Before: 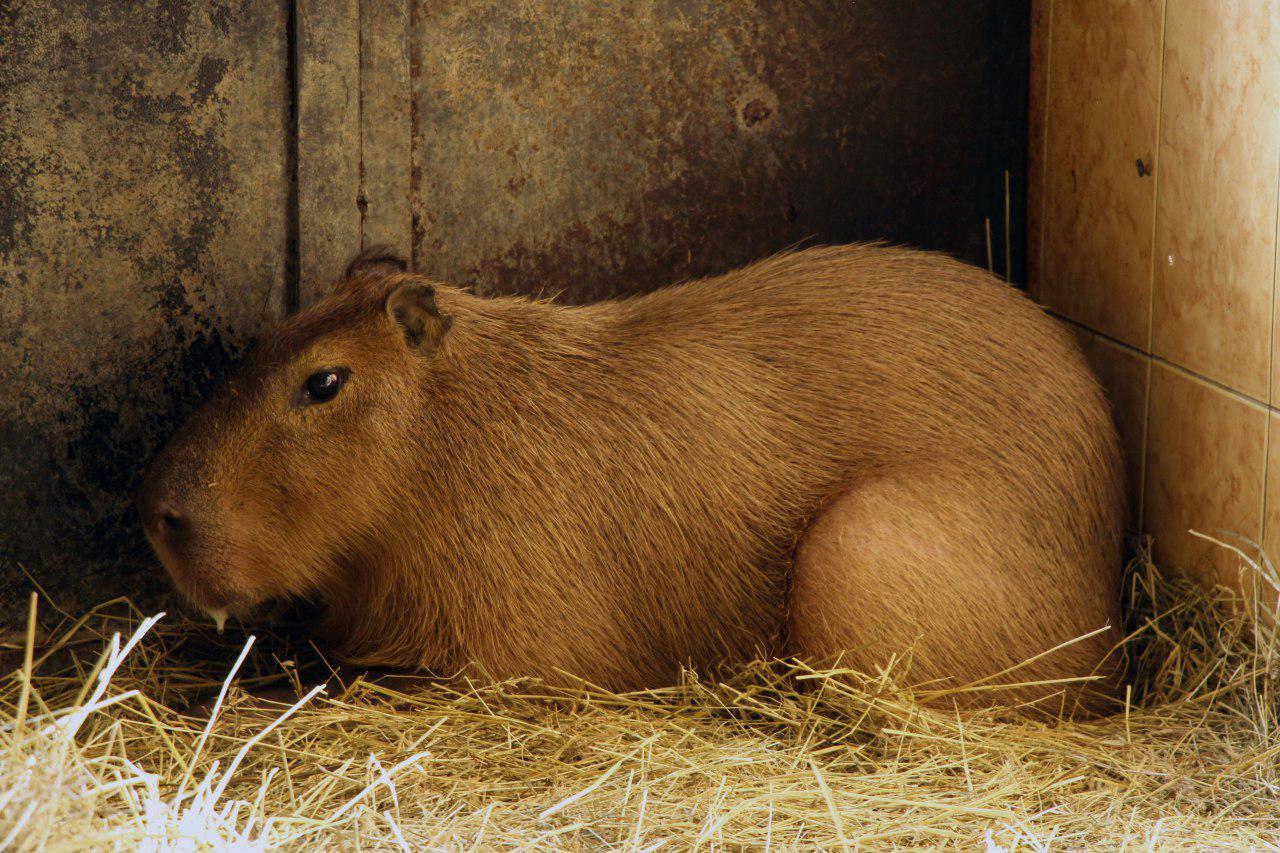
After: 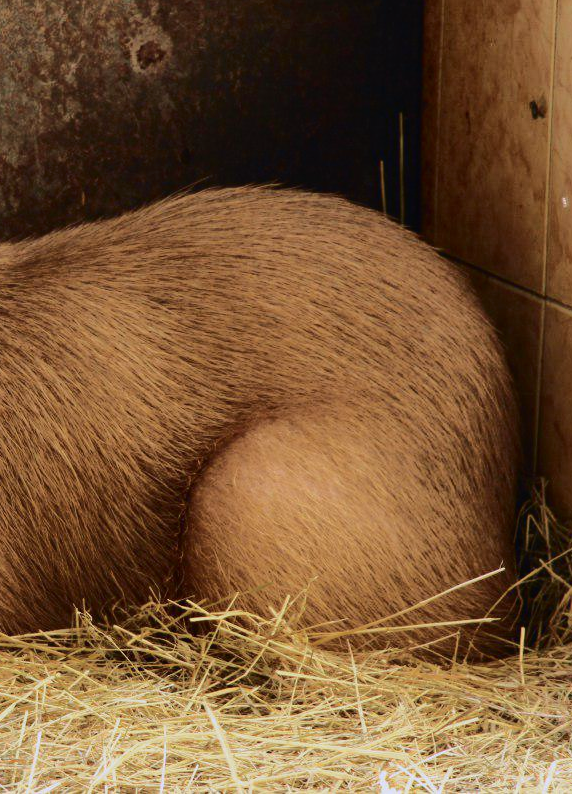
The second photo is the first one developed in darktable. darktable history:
tone curve: curves: ch0 [(0.003, 0.015) (0.104, 0.07) (0.239, 0.201) (0.327, 0.317) (0.401, 0.443) (0.495, 0.55) (0.65, 0.68) (0.832, 0.858) (1, 0.977)]; ch1 [(0, 0) (0.161, 0.092) (0.35, 0.33) (0.379, 0.401) (0.447, 0.476) (0.495, 0.499) (0.515, 0.518) (0.55, 0.557) (0.621, 0.615) (0.718, 0.734) (1, 1)]; ch2 [(0, 0) (0.359, 0.372) (0.437, 0.437) (0.502, 0.501) (0.534, 0.537) (0.599, 0.586) (1, 1)], color space Lab, independent channels, preserve colors none
crop: left 47.409%, top 6.901%, right 7.898%
tone equalizer: on, module defaults
